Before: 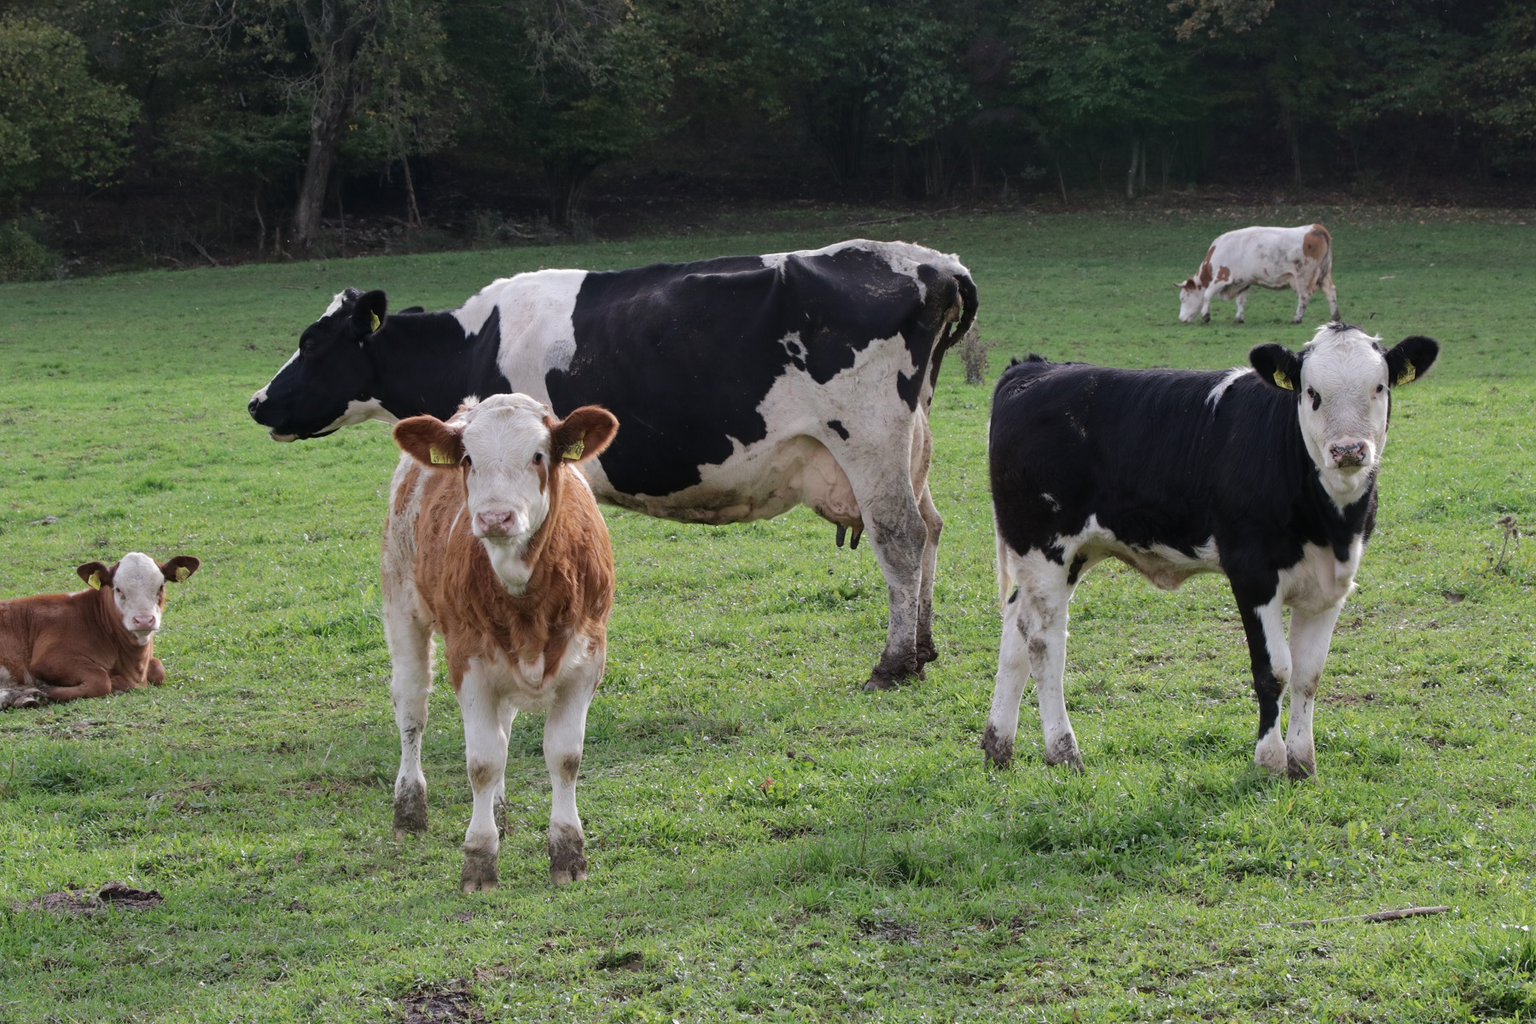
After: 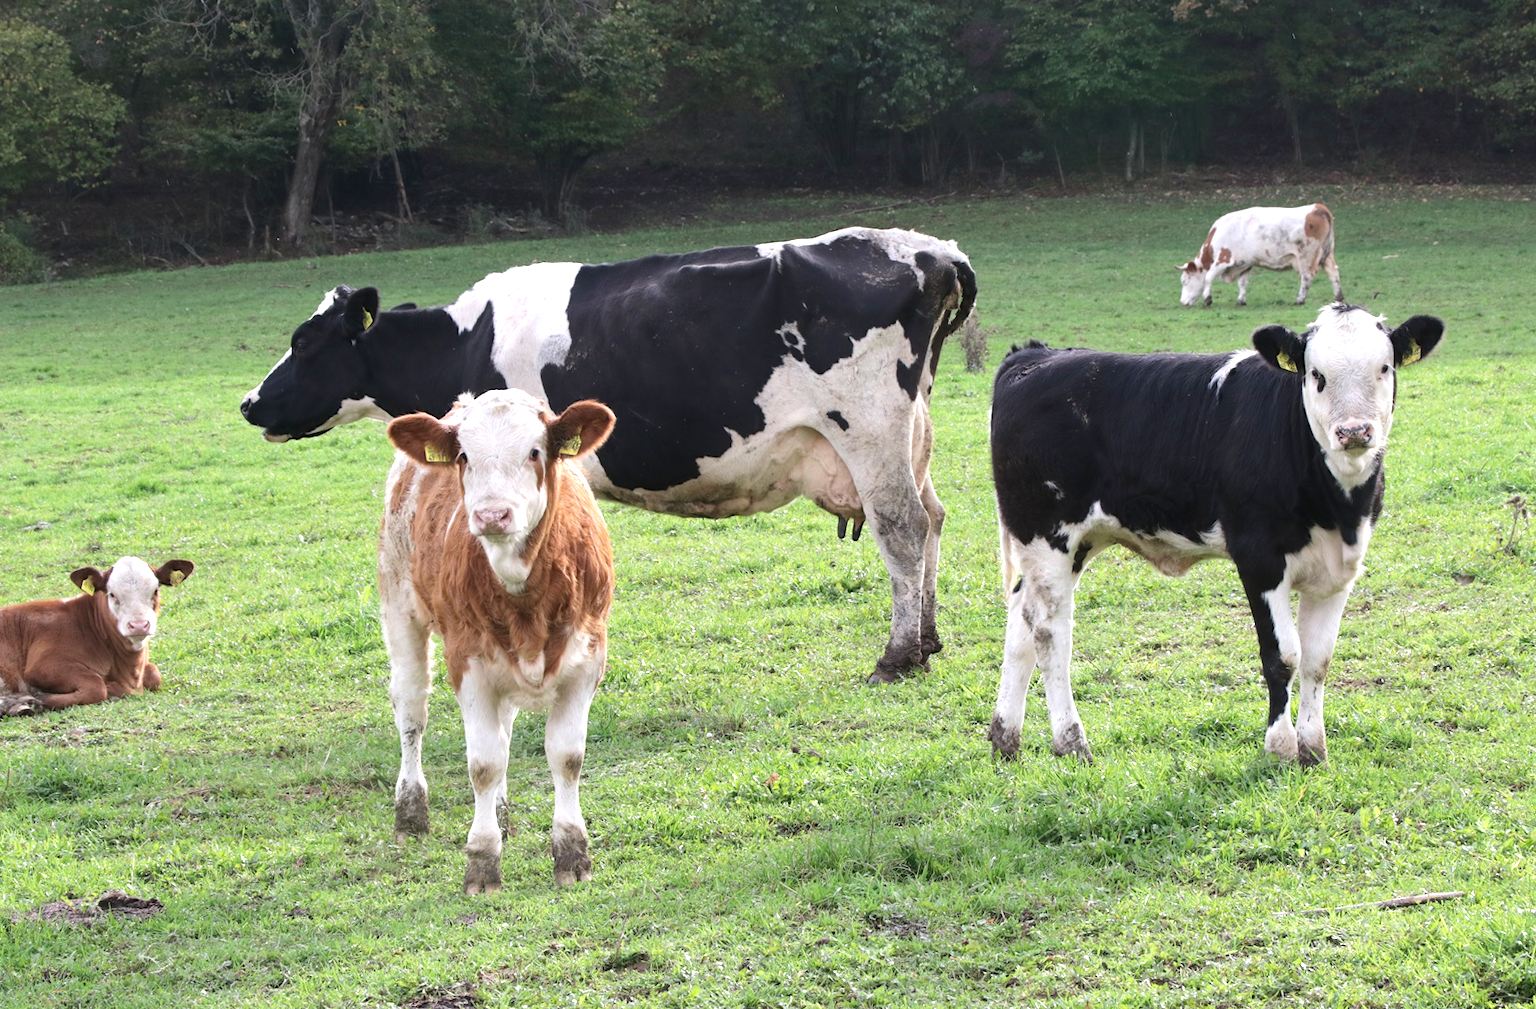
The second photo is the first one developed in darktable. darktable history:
rotate and perspective: rotation -1°, crop left 0.011, crop right 0.989, crop top 0.025, crop bottom 0.975
exposure: black level correction 0, exposure 0.5 EV, compensate exposure bias true, compensate highlight preservation false
